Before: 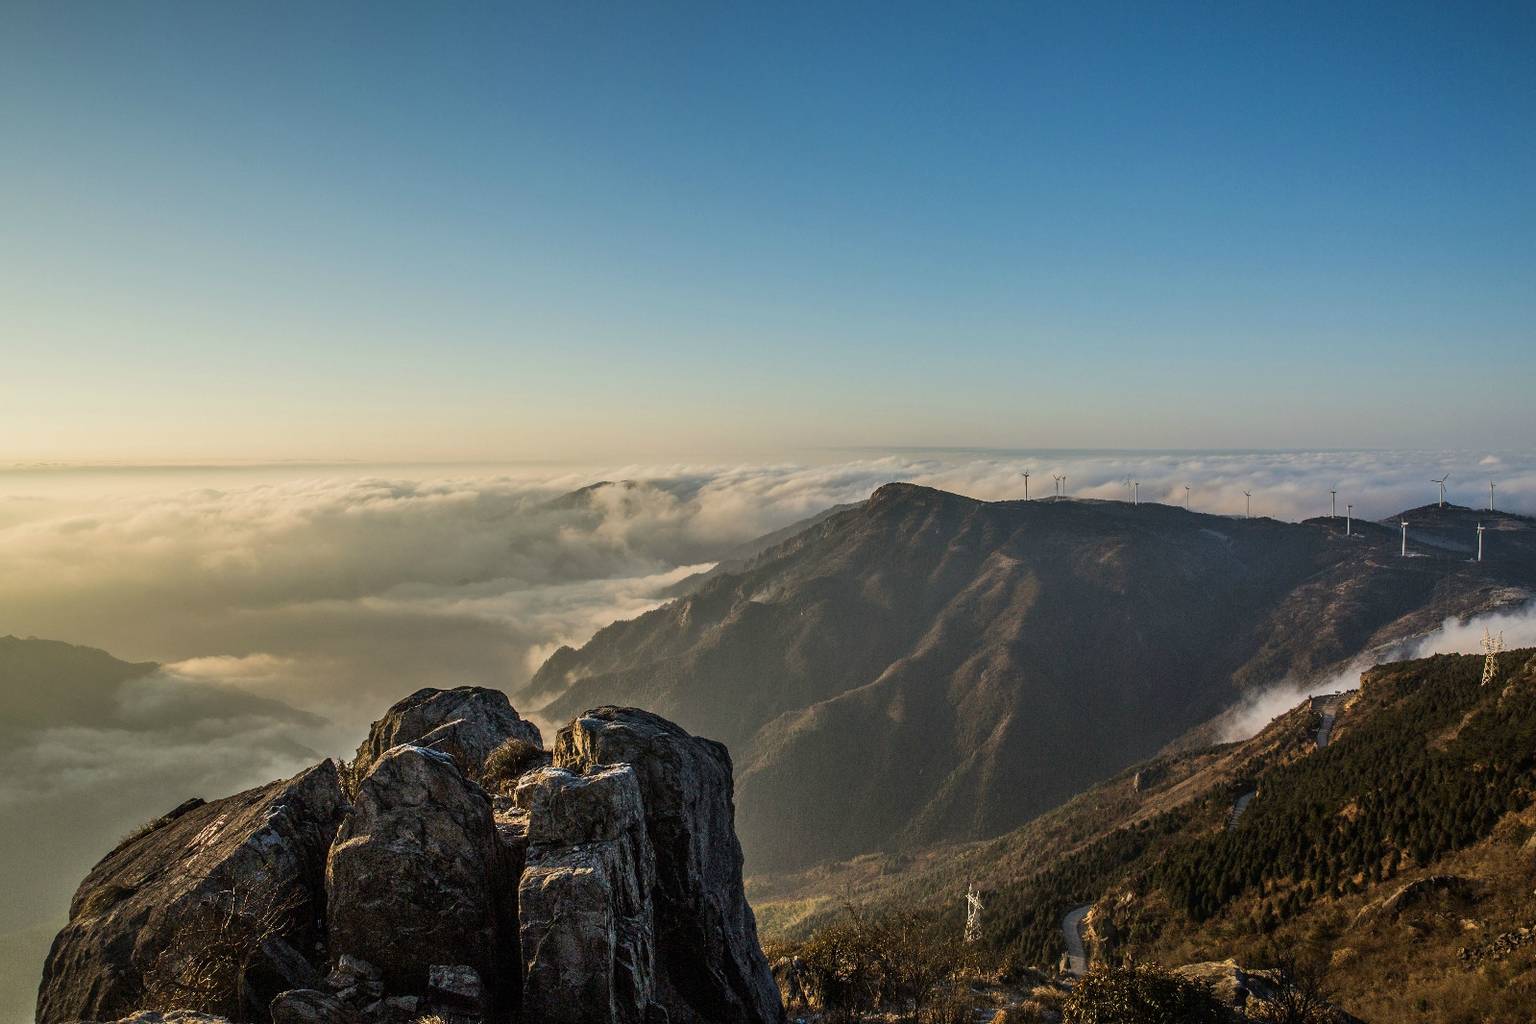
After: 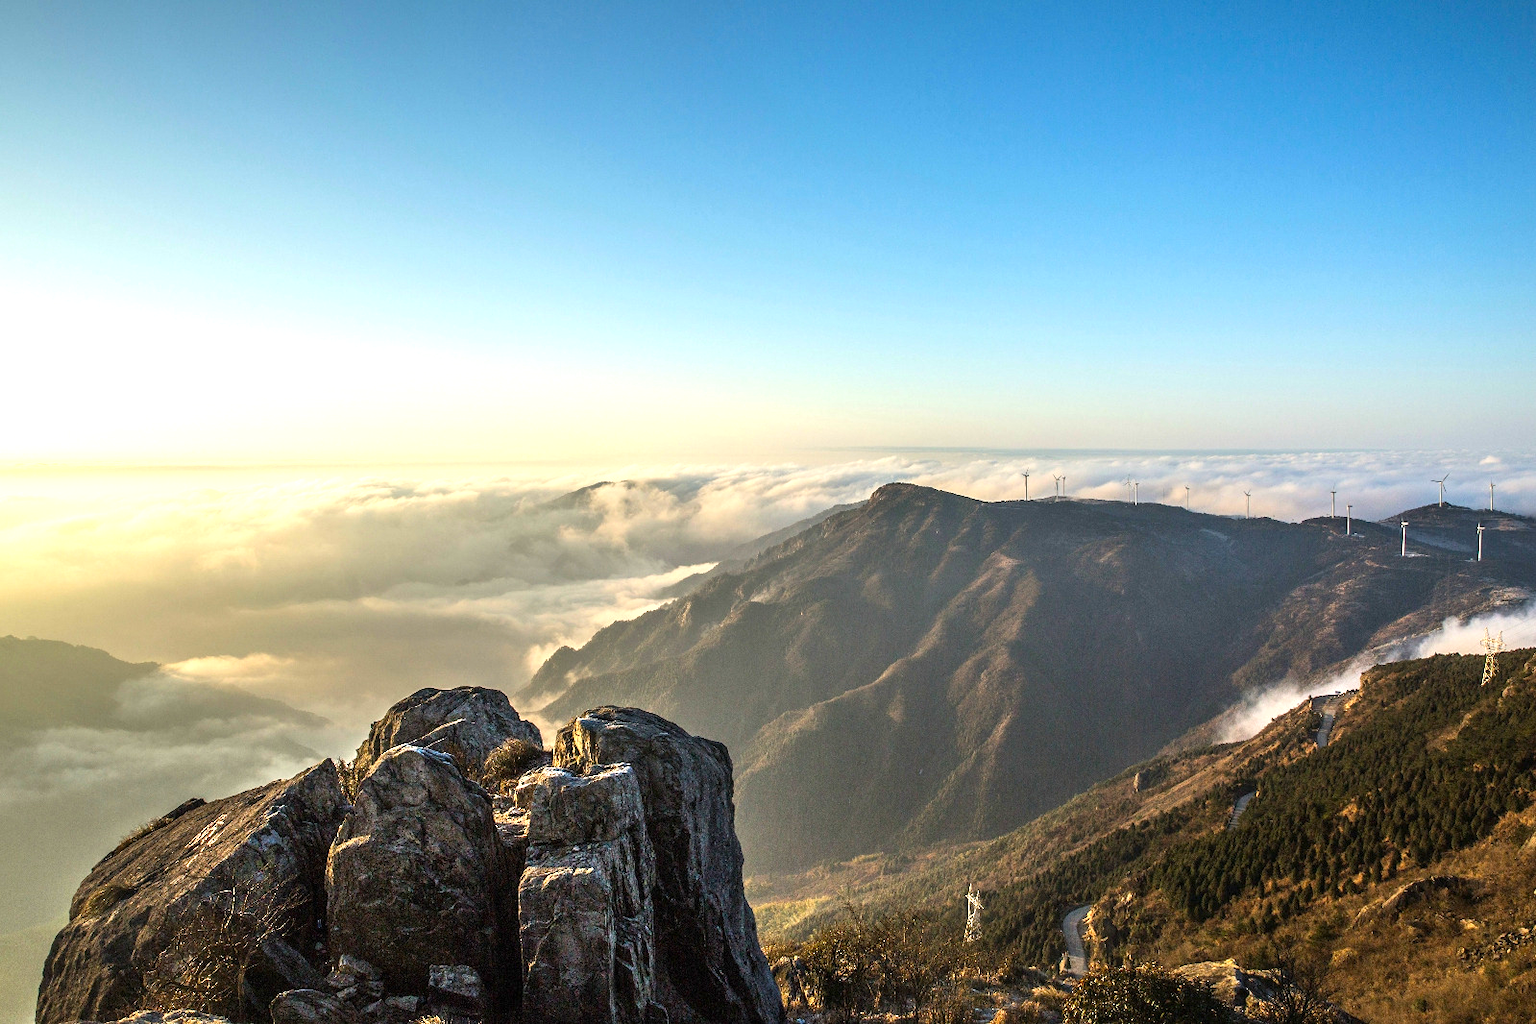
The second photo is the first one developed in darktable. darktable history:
exposure: exposure 1.061 EV, compensate highlight preservation false
color correction: saturation 1.11
